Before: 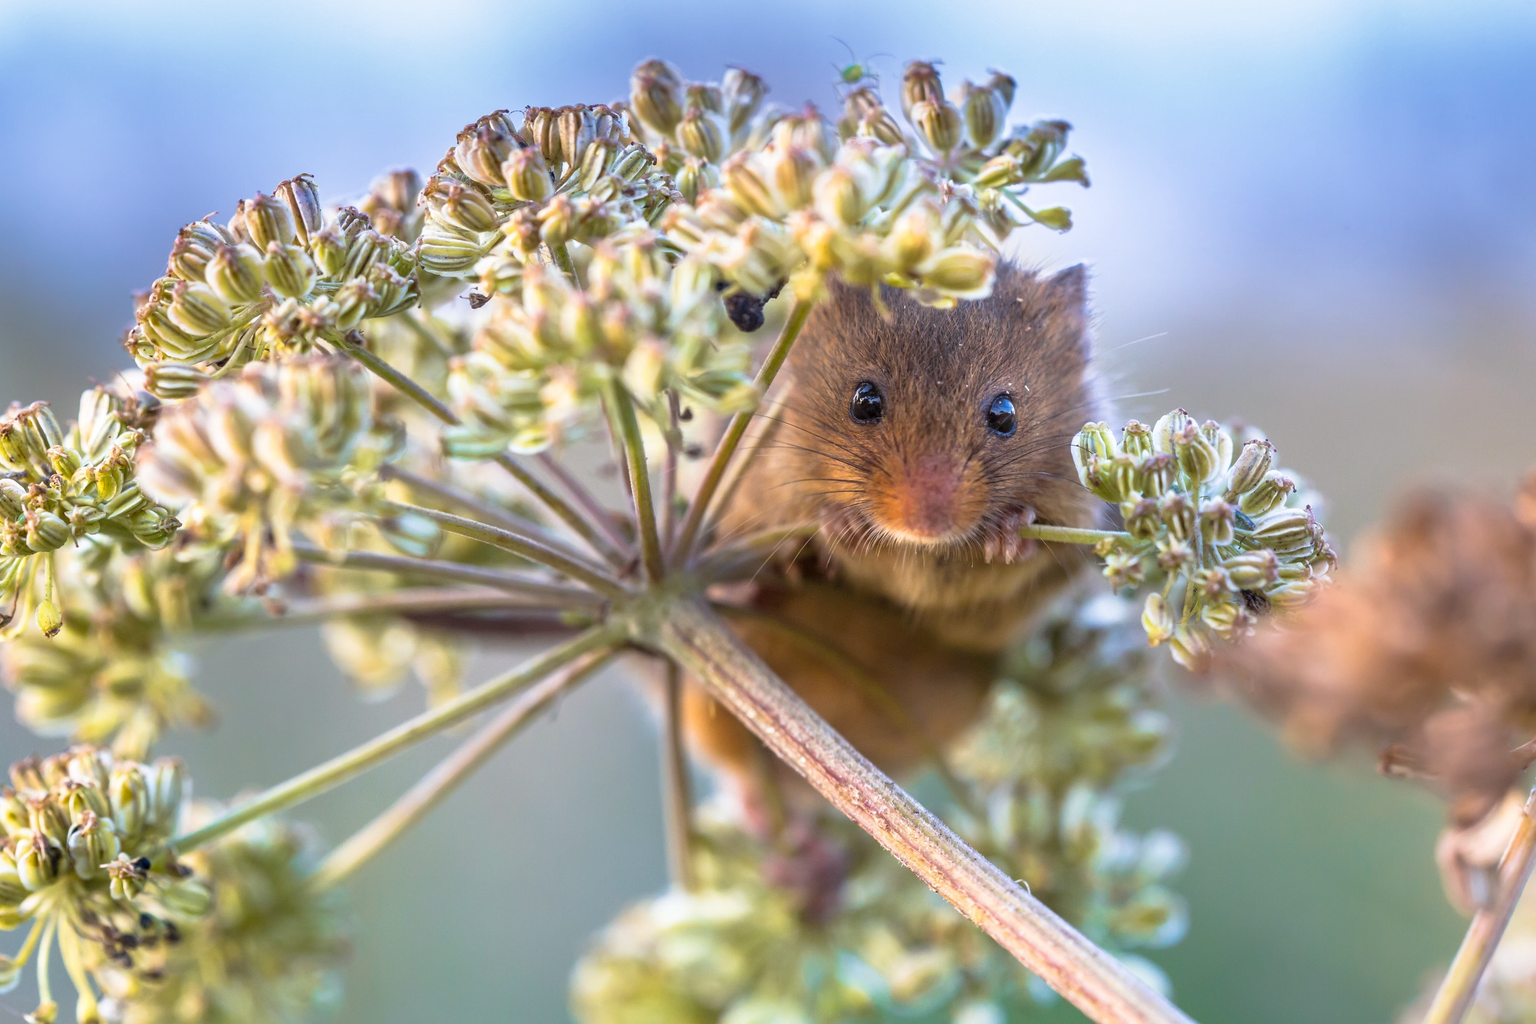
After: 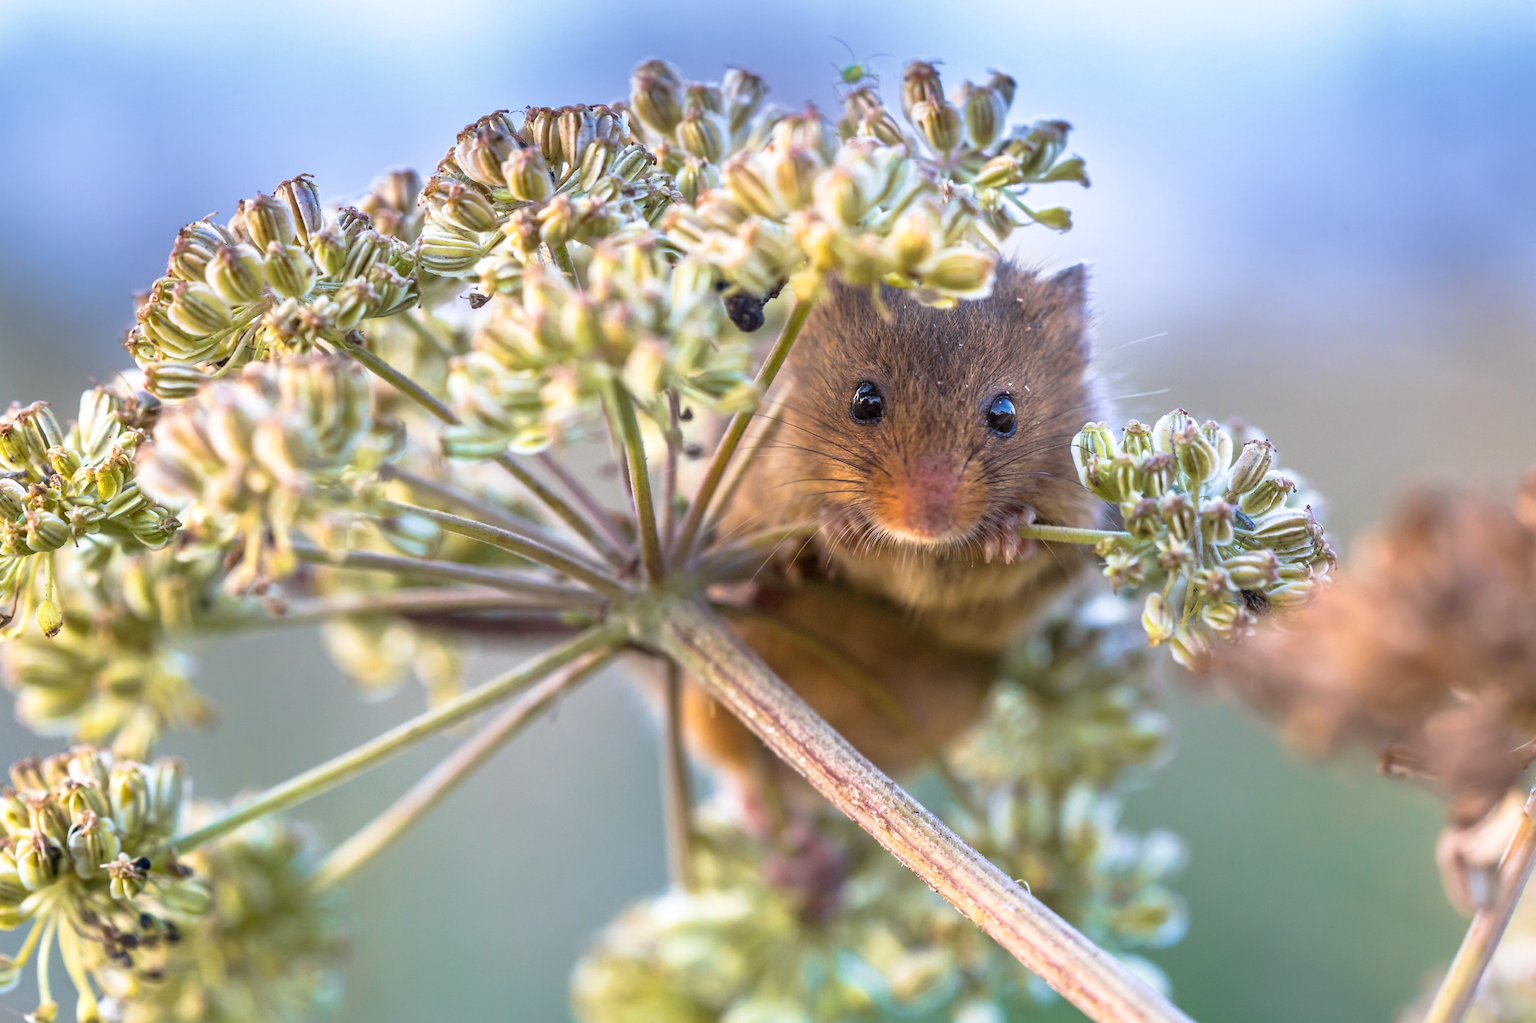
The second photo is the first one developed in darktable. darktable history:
shadows and highlights: shadows -9.96, white point adjustment 1.53, highlights 11.14
